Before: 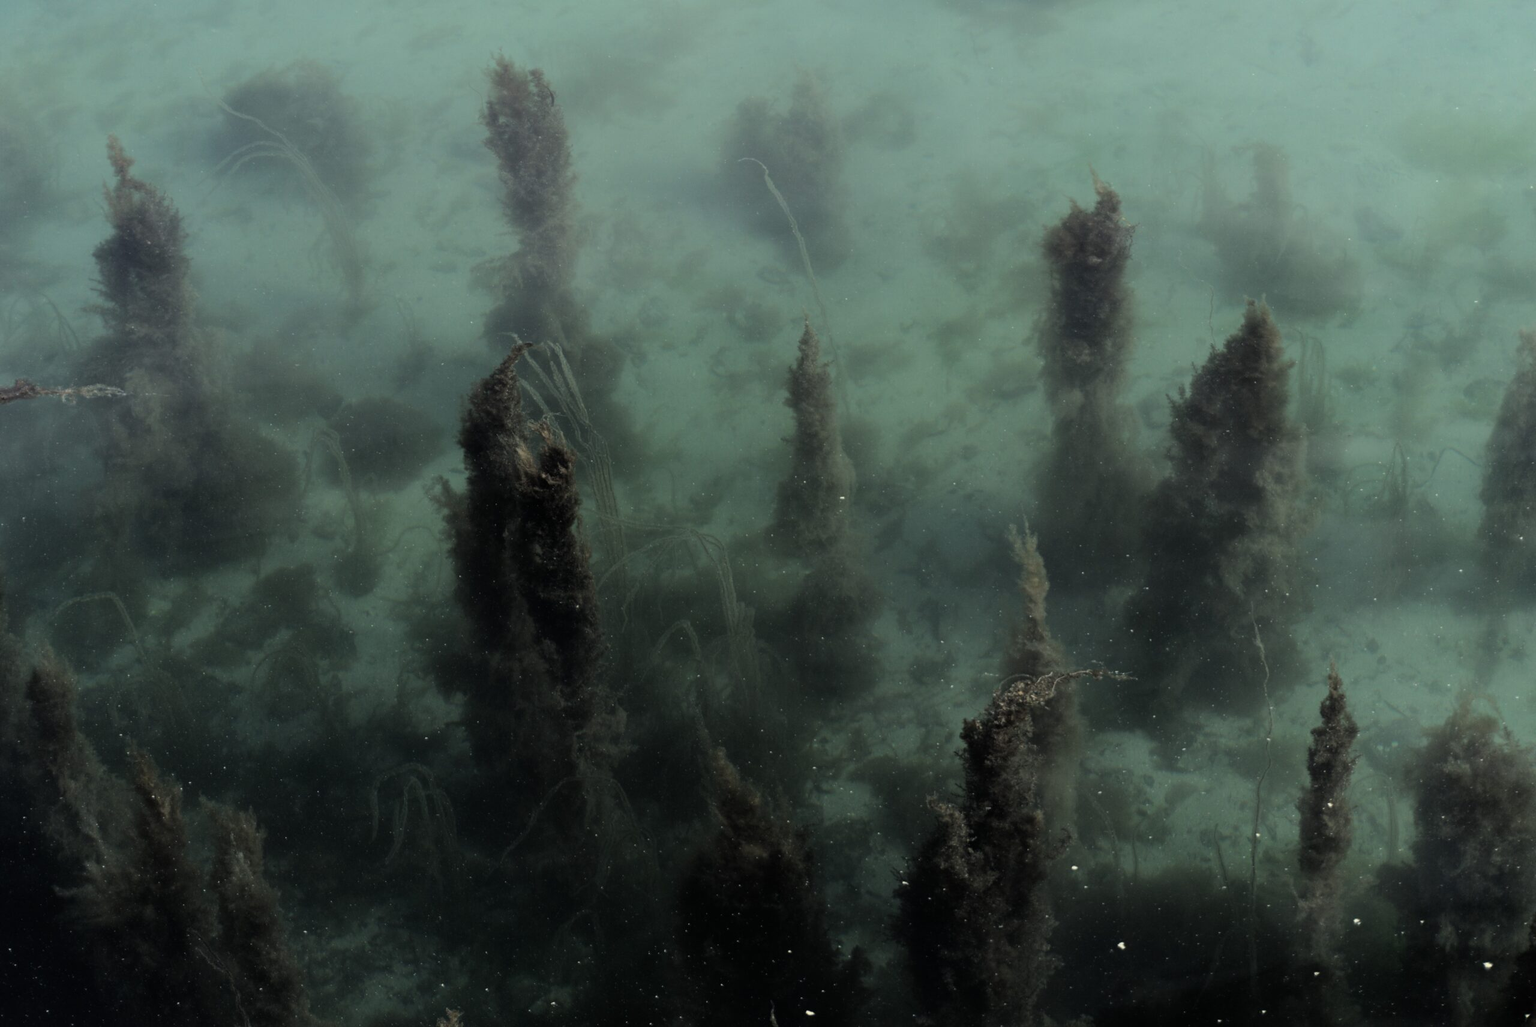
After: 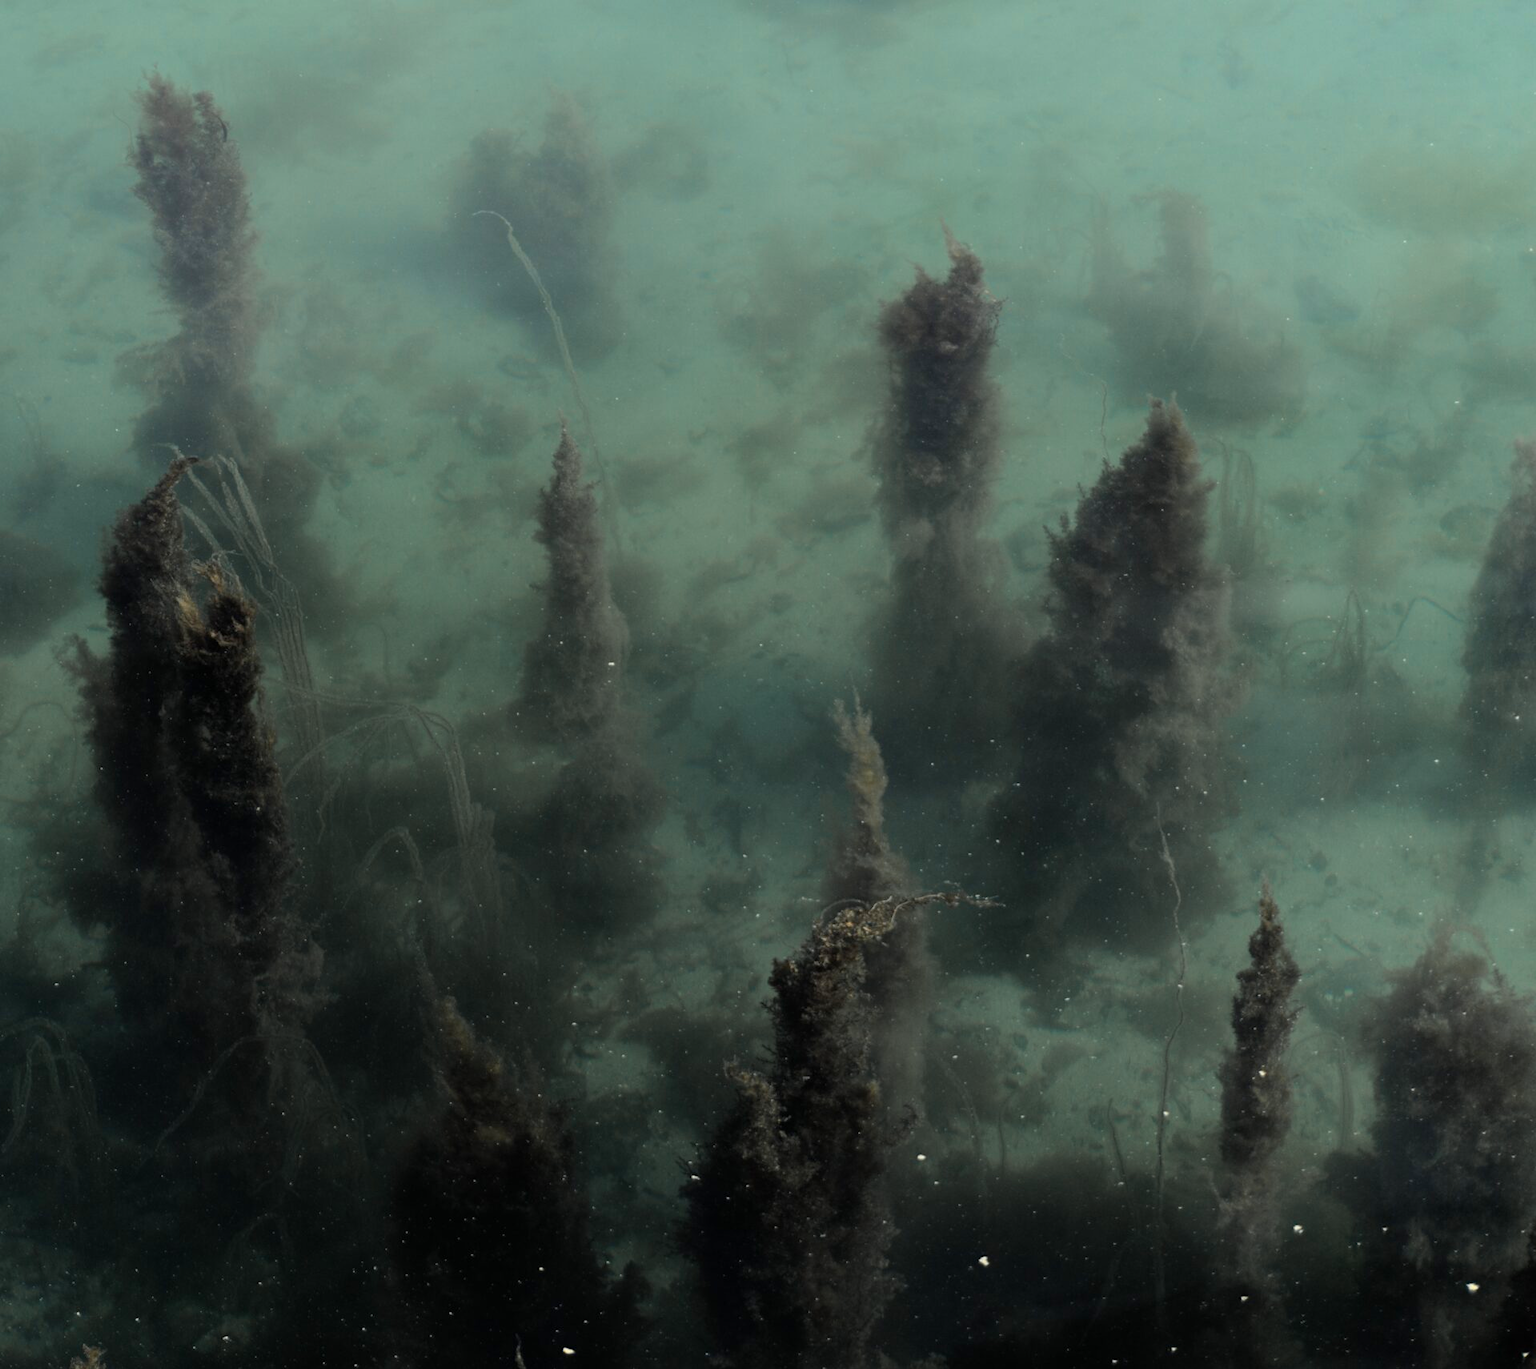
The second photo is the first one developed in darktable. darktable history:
crop and rotate: left 25.014%
color balance rgb: global offset › hue 169.48°, perceptual saturation grading › global saturation 30.464%
color zones: curves: ch1 [(0.263, 0.53) (0.376, 0.287) (0.487, 0.512) (0.748, 0.547) (1, 0.513)]; ch2 [(0.262, 0.45) (0.751, 0.477)]
